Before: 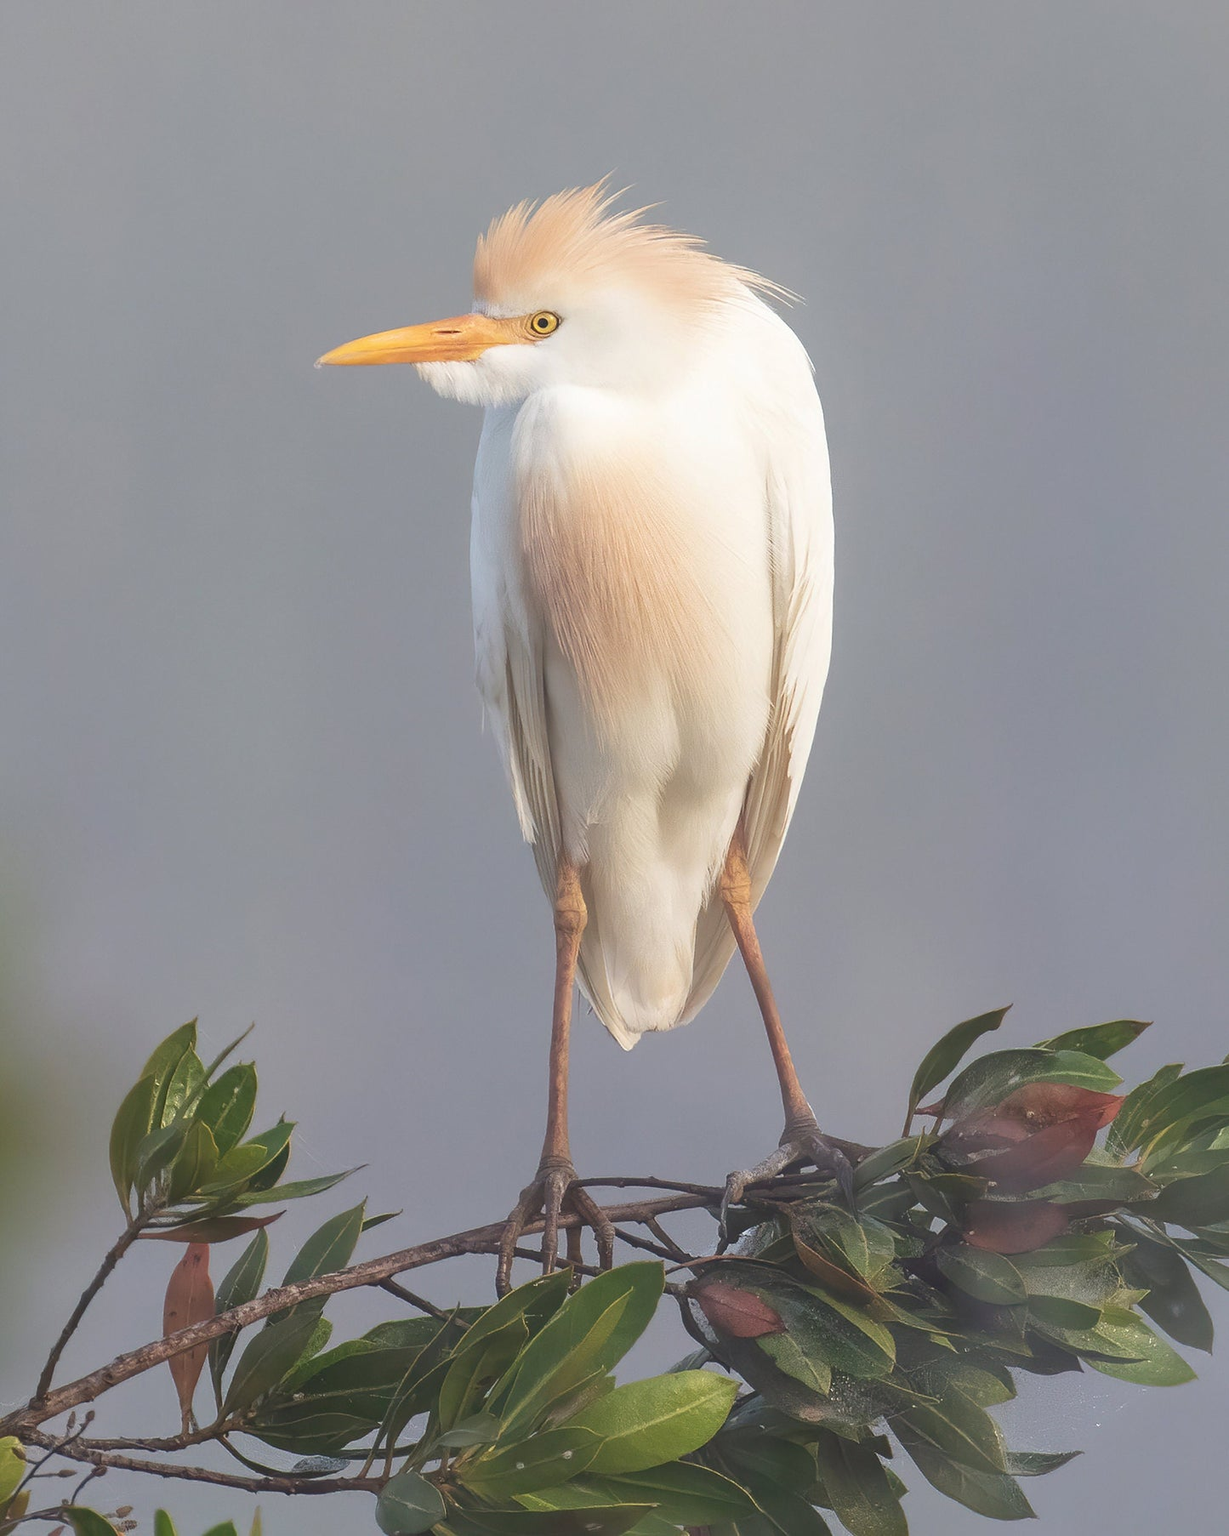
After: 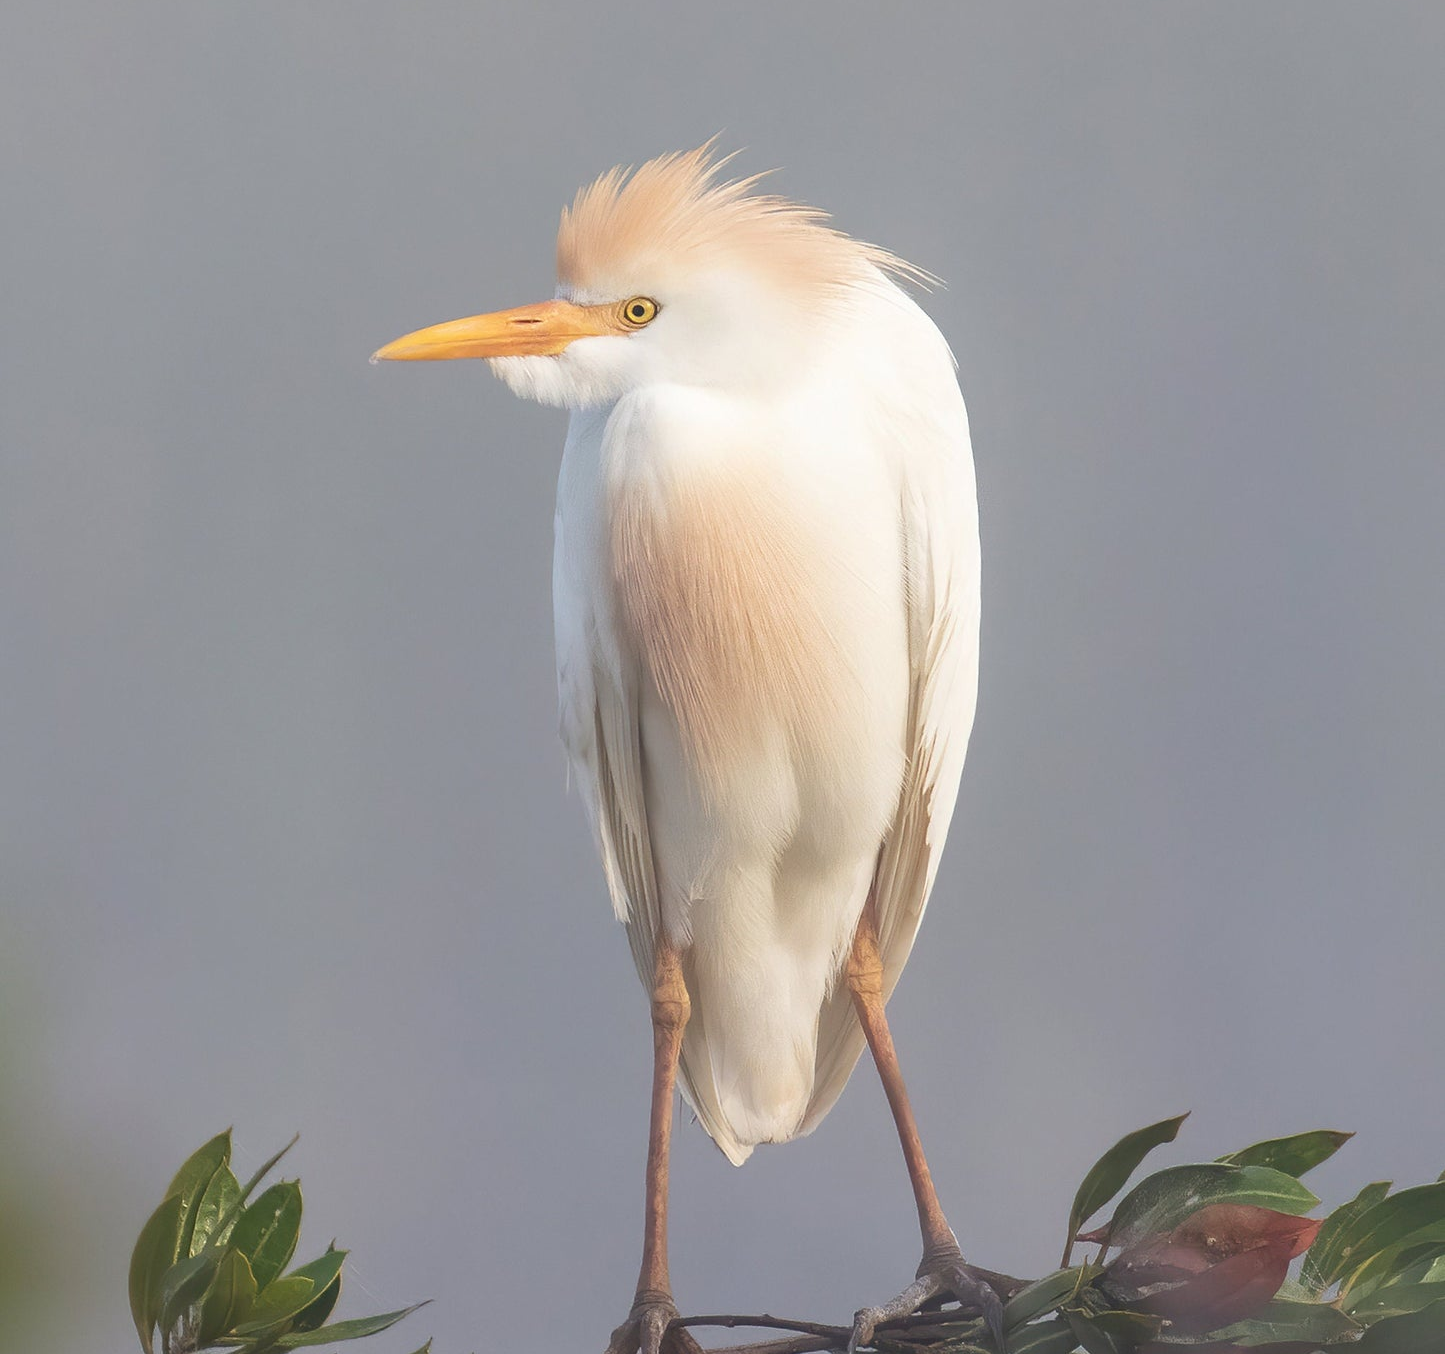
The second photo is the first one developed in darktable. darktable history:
crop: top 3.857%, bottom 21.132%
